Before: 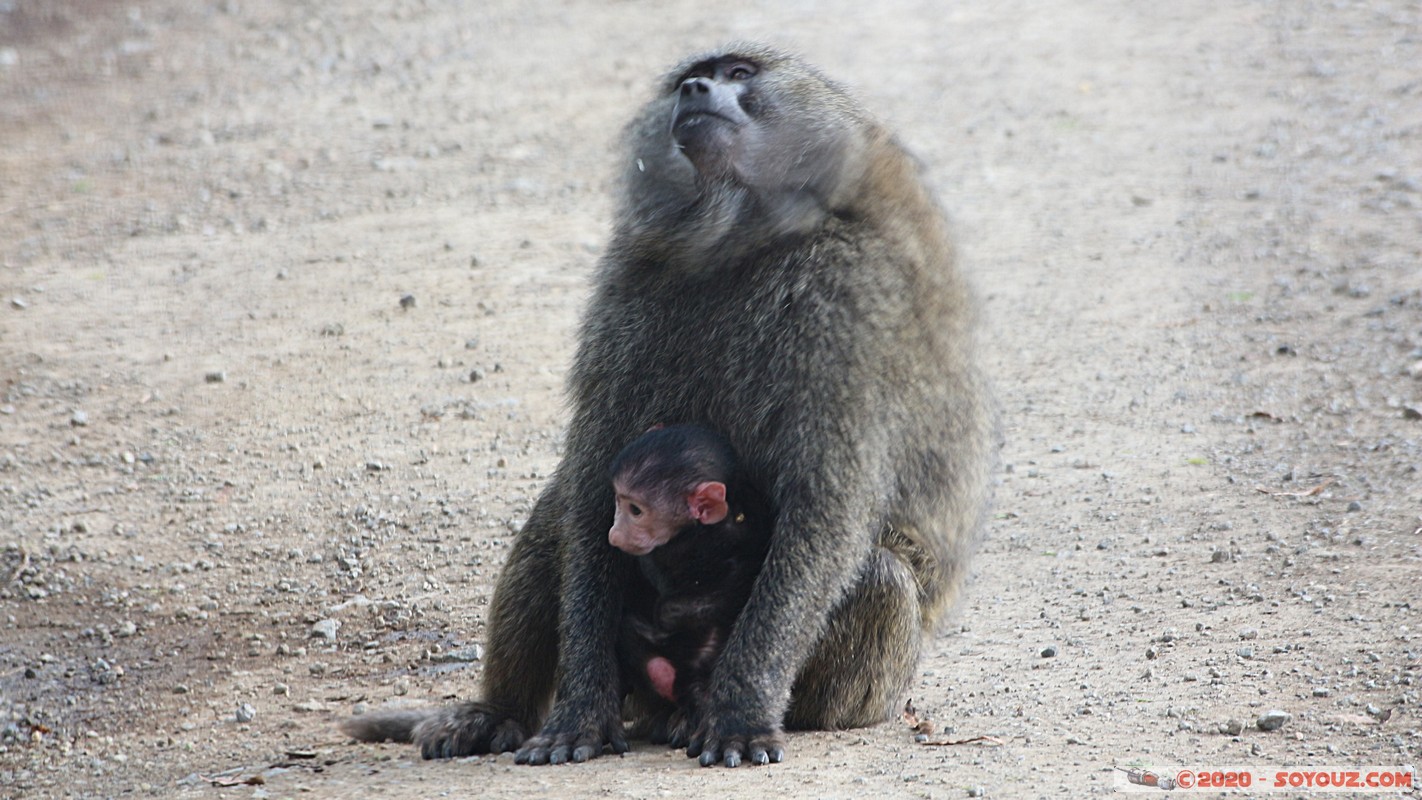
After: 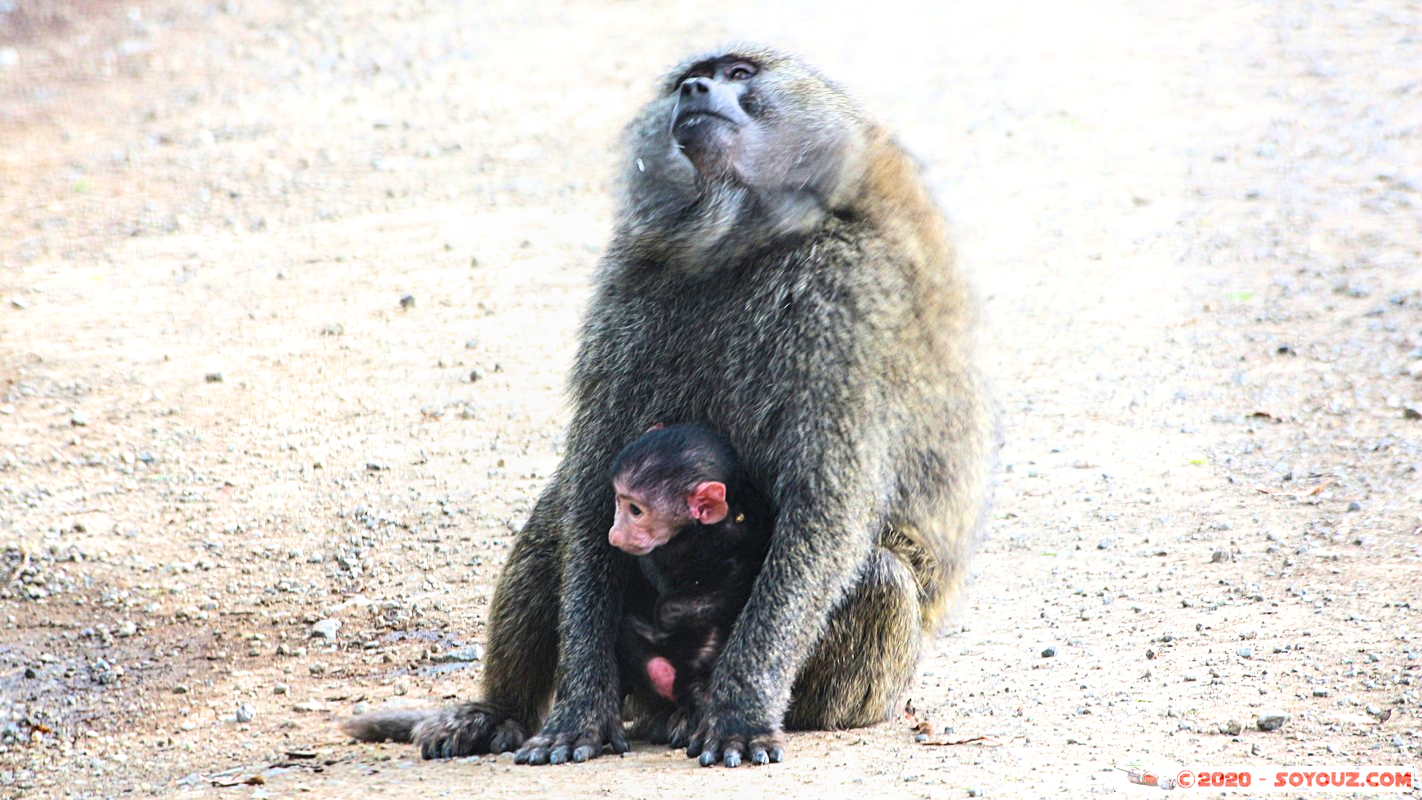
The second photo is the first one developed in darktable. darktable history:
local contrast: on, module defaults
filmic rgb: black relative exposure -8.13 EV, white relative exposure 3.78 EV, threshold 2.95 EV, hardness 4.46, color science v6 (2022), enable highlight reconstruction true
color balance rgb: shadows lift › luminance -9.804%, shadows lift › chroma 0.745%, shadows lift › hue 115.51°, linear chroma grading › shadows -8.349%, linear chroma grading › global chroma 9.845%, perceptual saturation grading › global saturation 25.687%, perceptual brilliance grading › global brilliance 30.144%, perceptual brilliance grading › highlights 12.695%, perceptual brilliance grading › mid-tones 23.507%, global vibrance 20%
